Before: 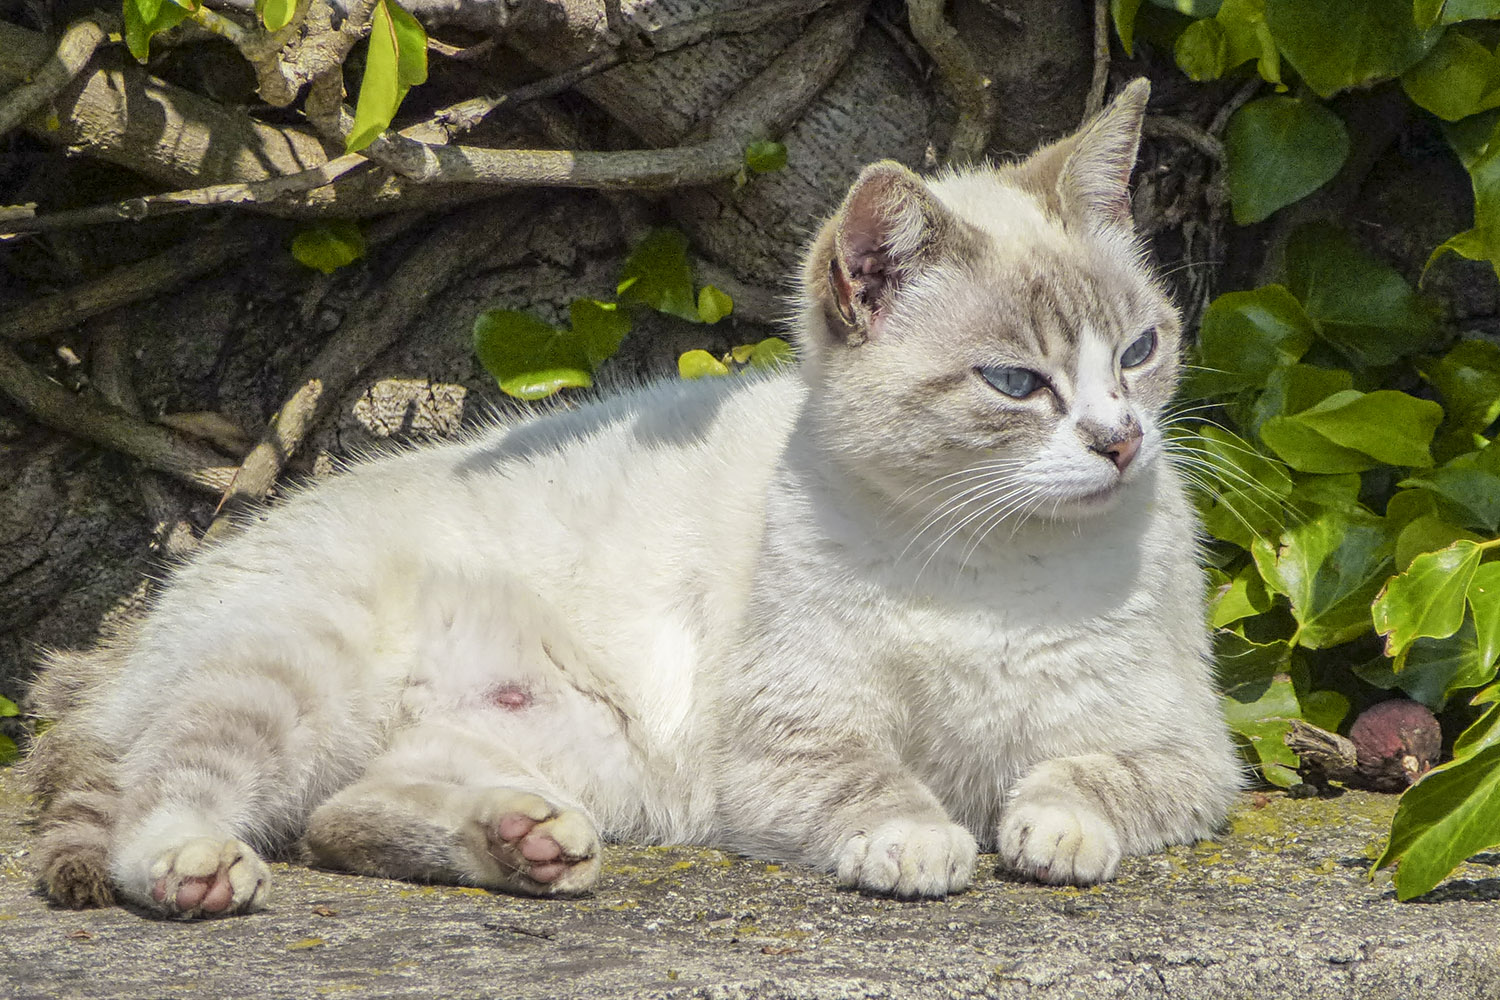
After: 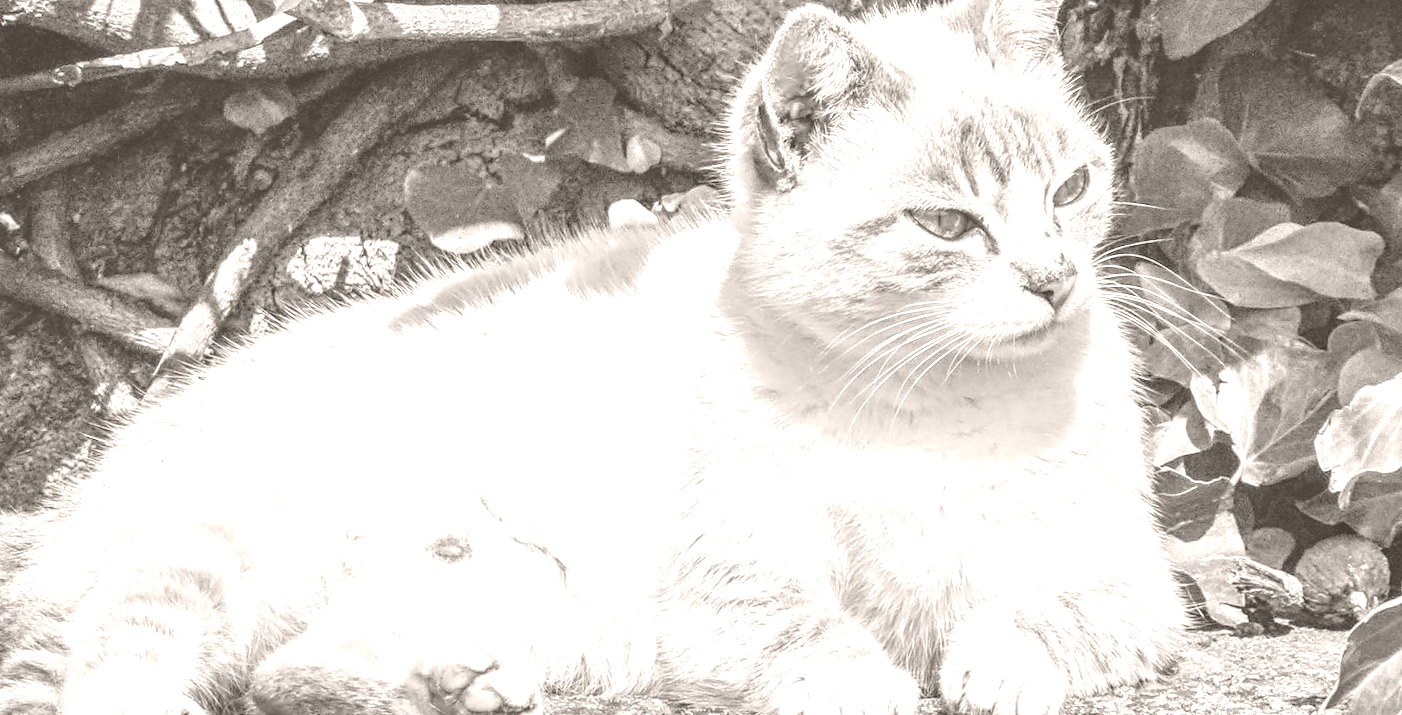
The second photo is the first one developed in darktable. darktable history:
rotate and perspective: rotation -1.32°, lens shift (horizontal) -0.031, crop left 0.015, crop right 0.985, crop top 0.047, crop bottom 0.982
local contrast: highlights 61%, detail 143%, midtone range 0.428
color balance rgb: global vibrance 20%
crop and rotate: left 2.991%, top 13.302%, right 1.981%, bottom 12.636%
white balance: red 0.986, blue 1.01
colorize: hue 34.49°, saturation 35.33%, source mix 100%, lightness 55%, version 1
